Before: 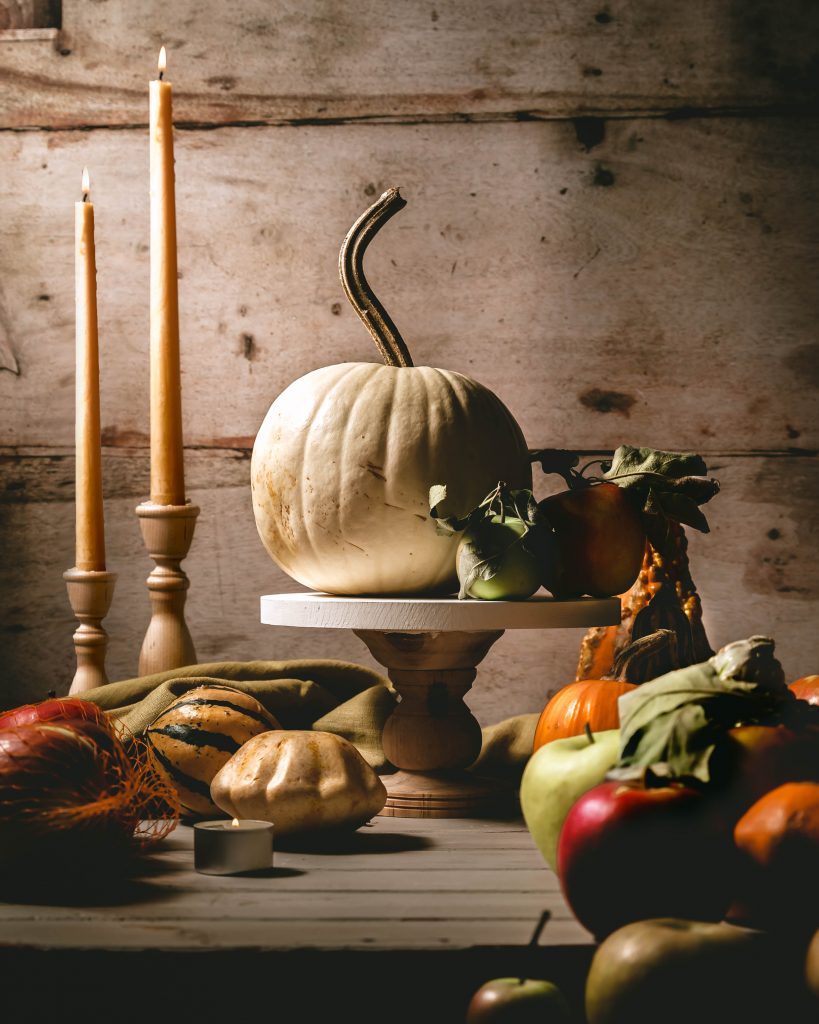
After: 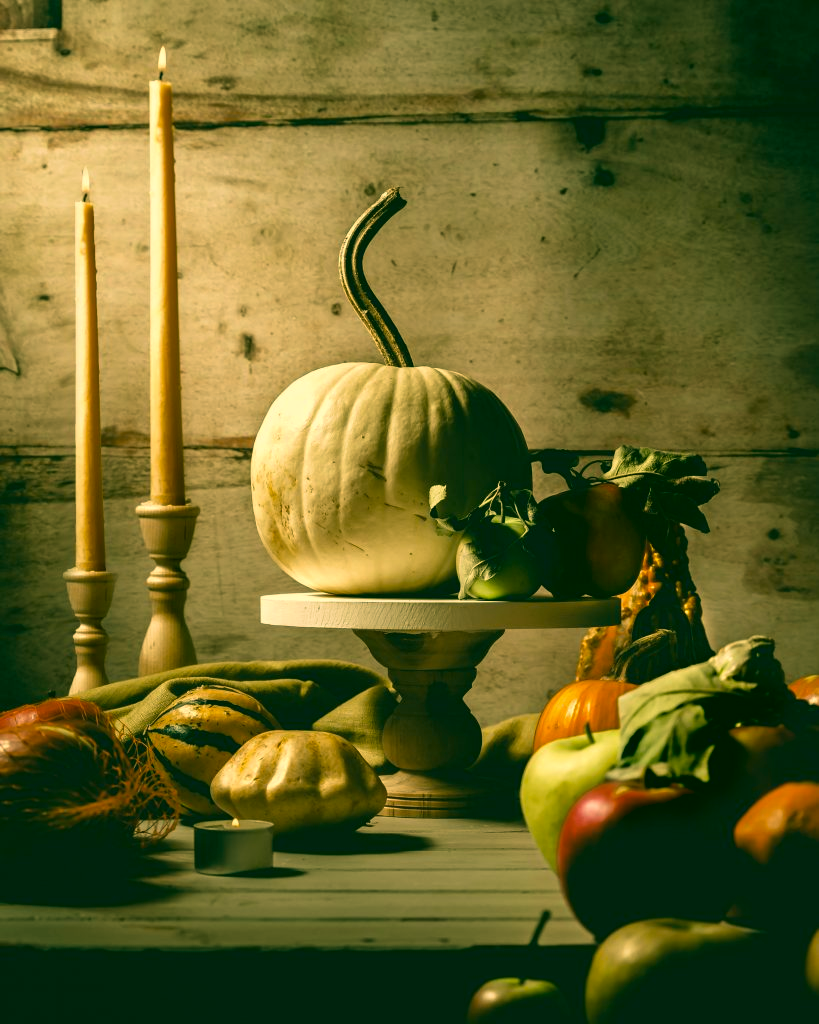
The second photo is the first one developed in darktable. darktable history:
color correction: highlights a* 5.62, highlights b* 33.57, shadows a* -25.86, shadows b* 4.02
velvia: on, module defaults
